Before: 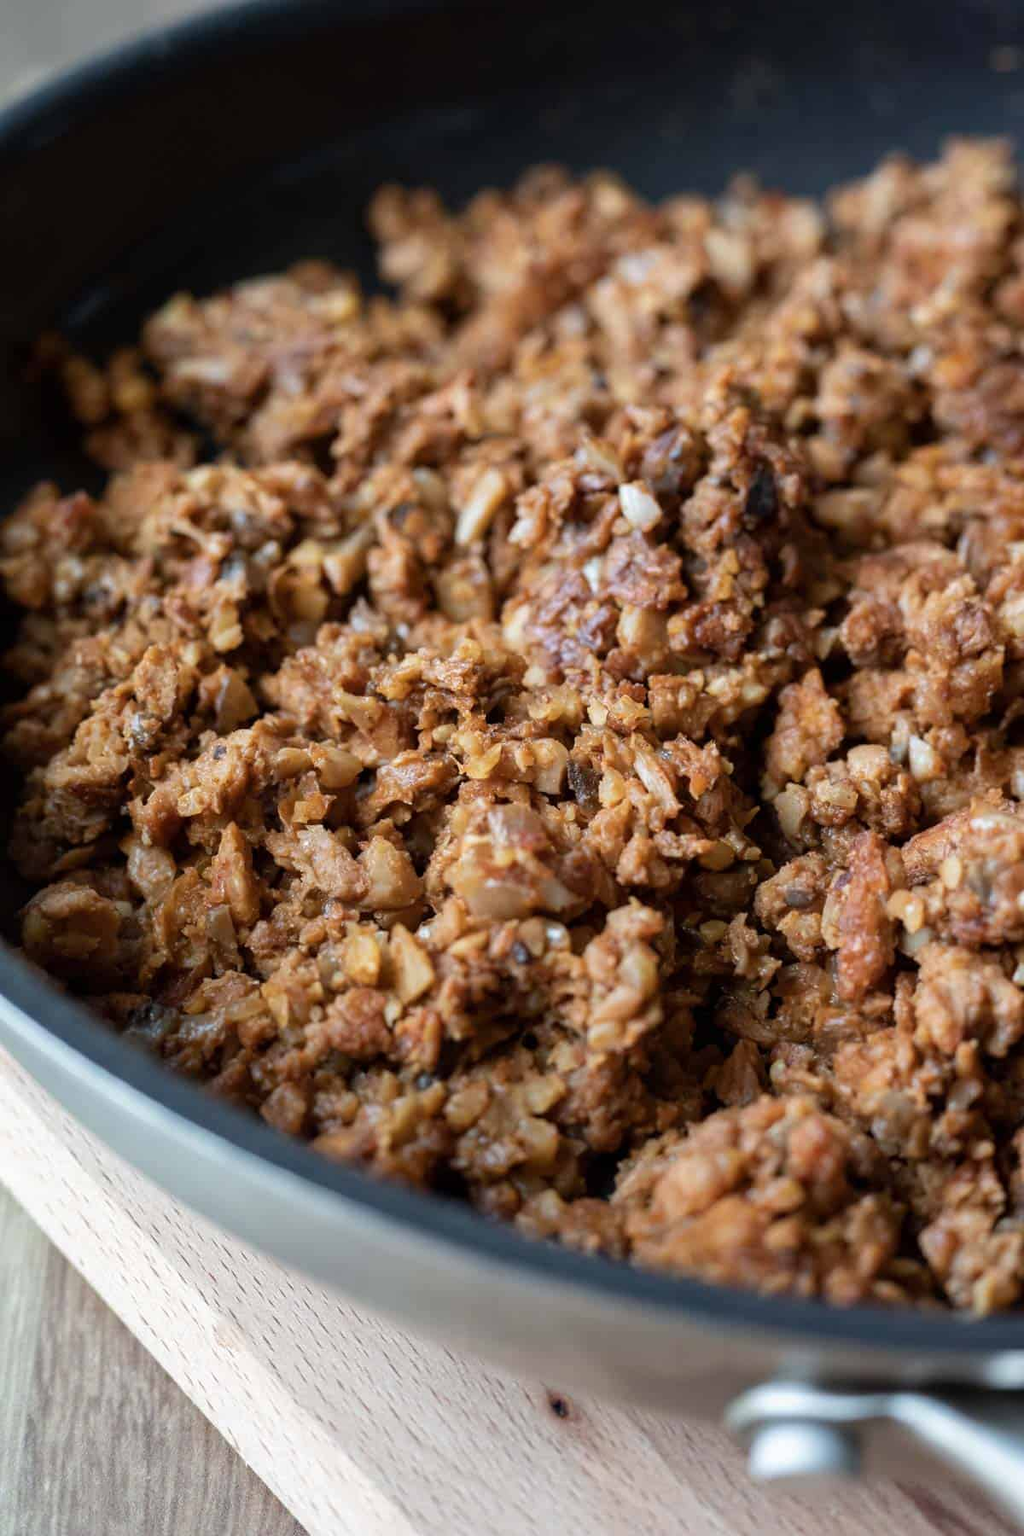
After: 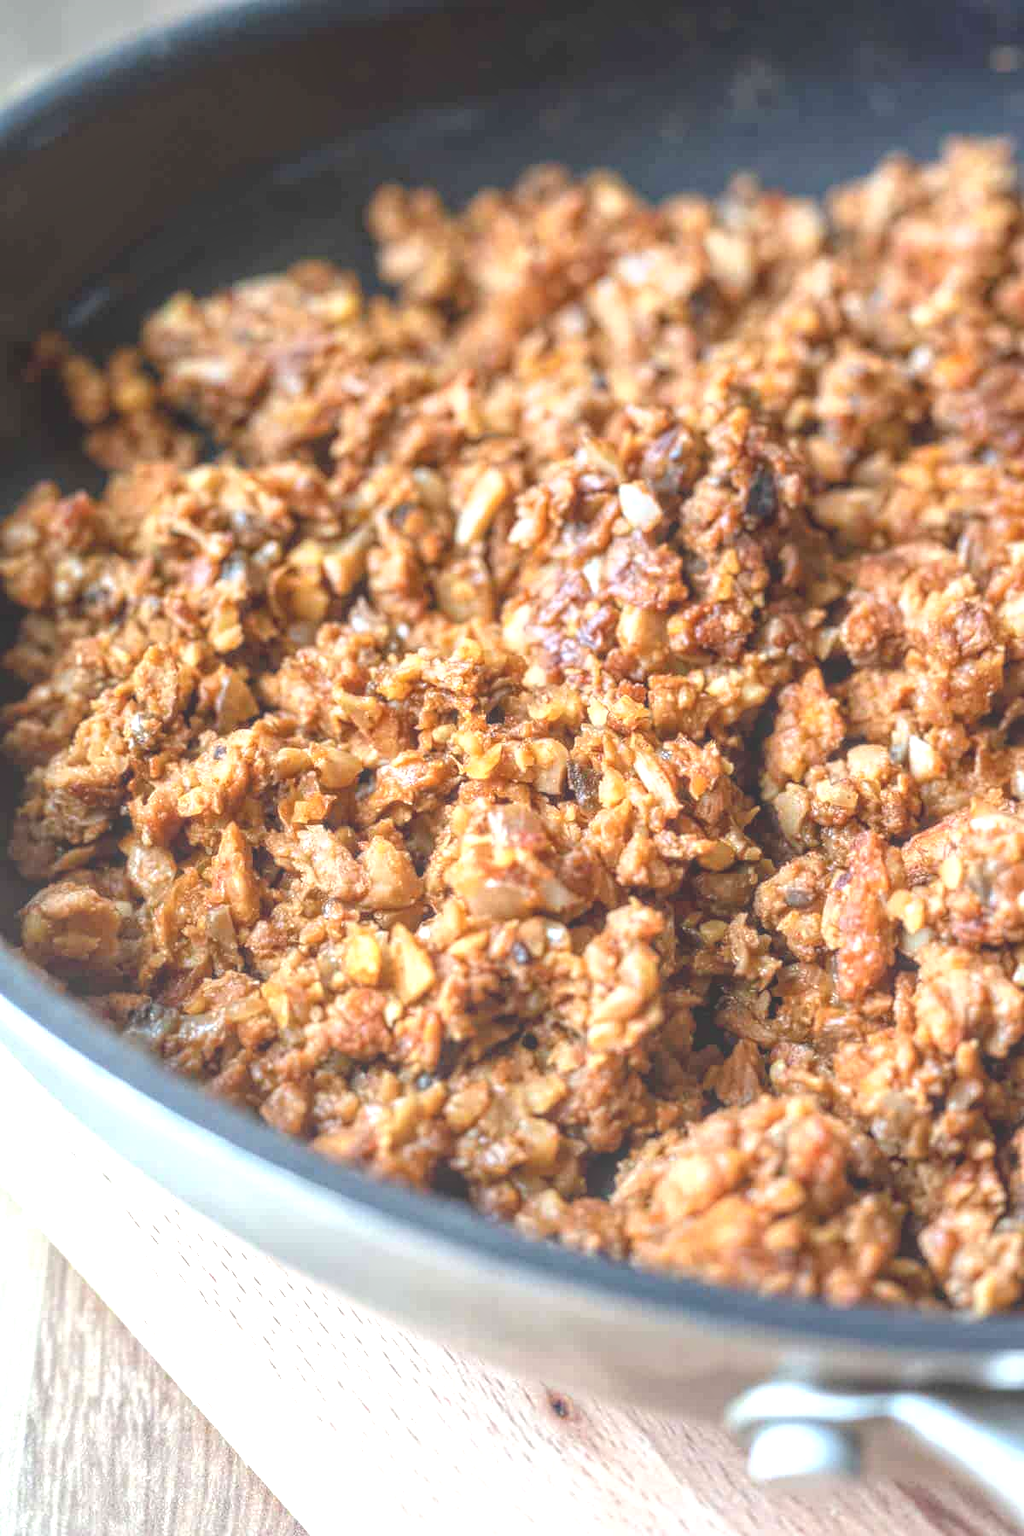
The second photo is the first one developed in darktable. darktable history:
local contrast: highlights 71%, shadows 8%, midtone range 0.192
exposure: black level correction 0, exposure 1.099 EV, compensate highlight preservation false
